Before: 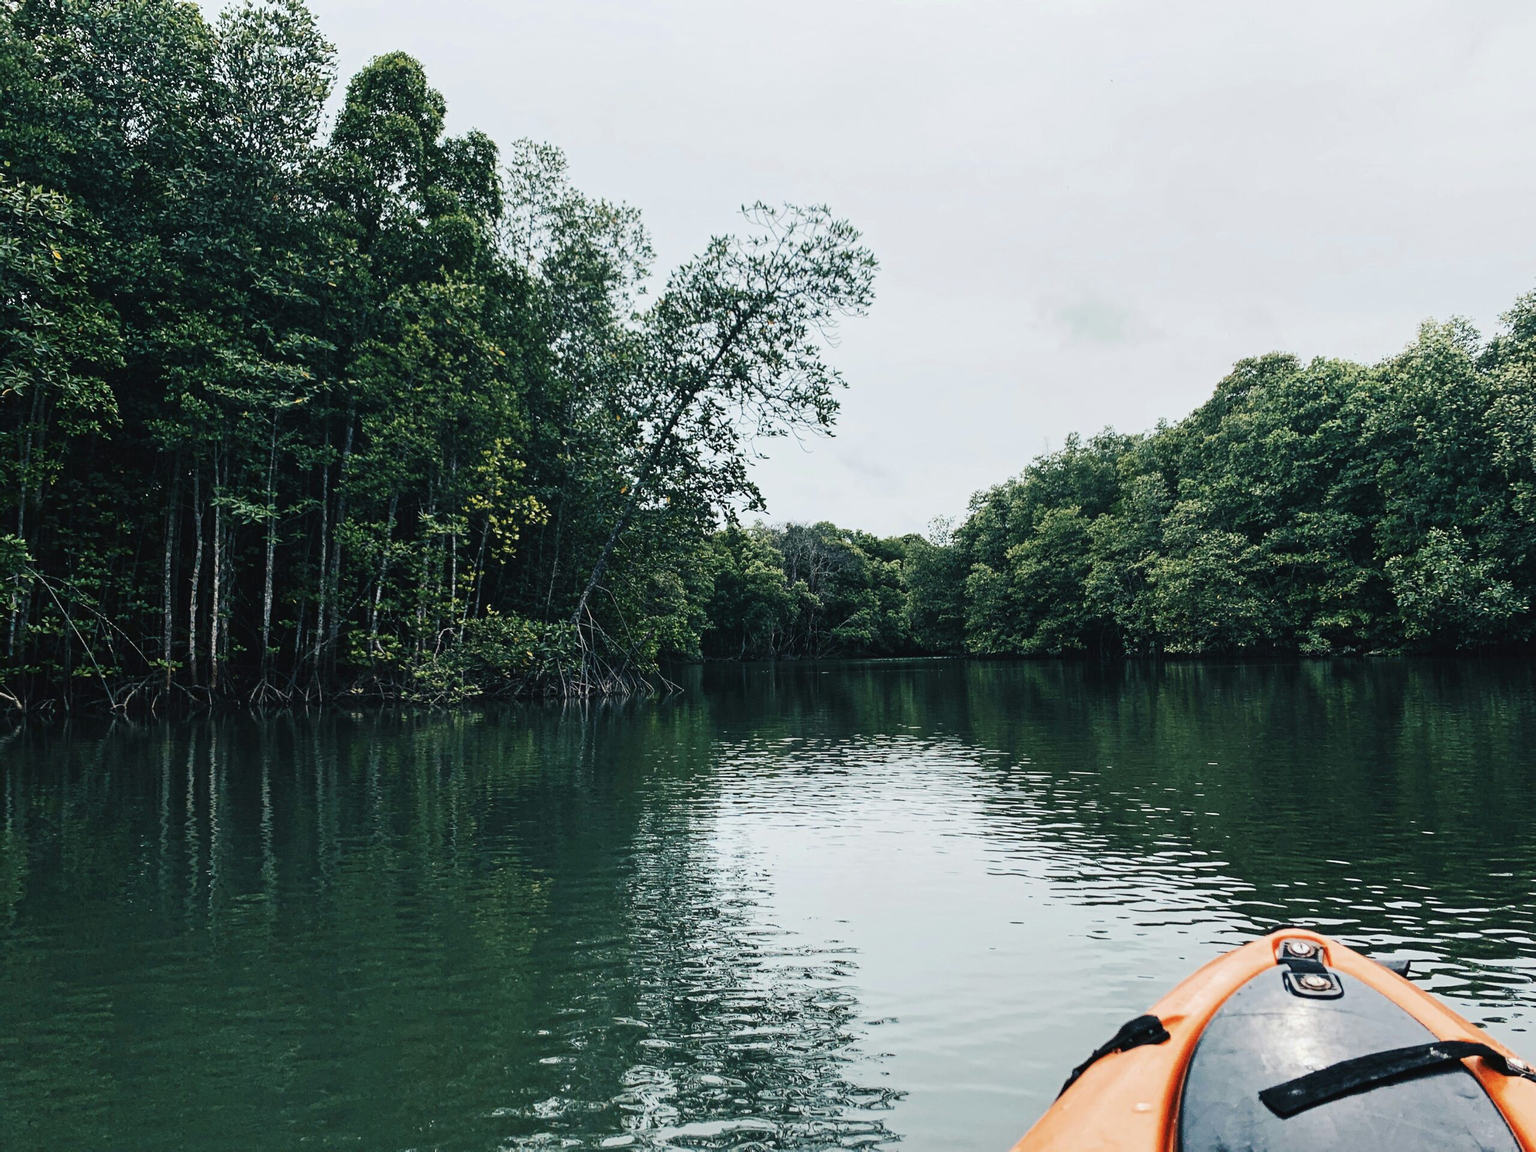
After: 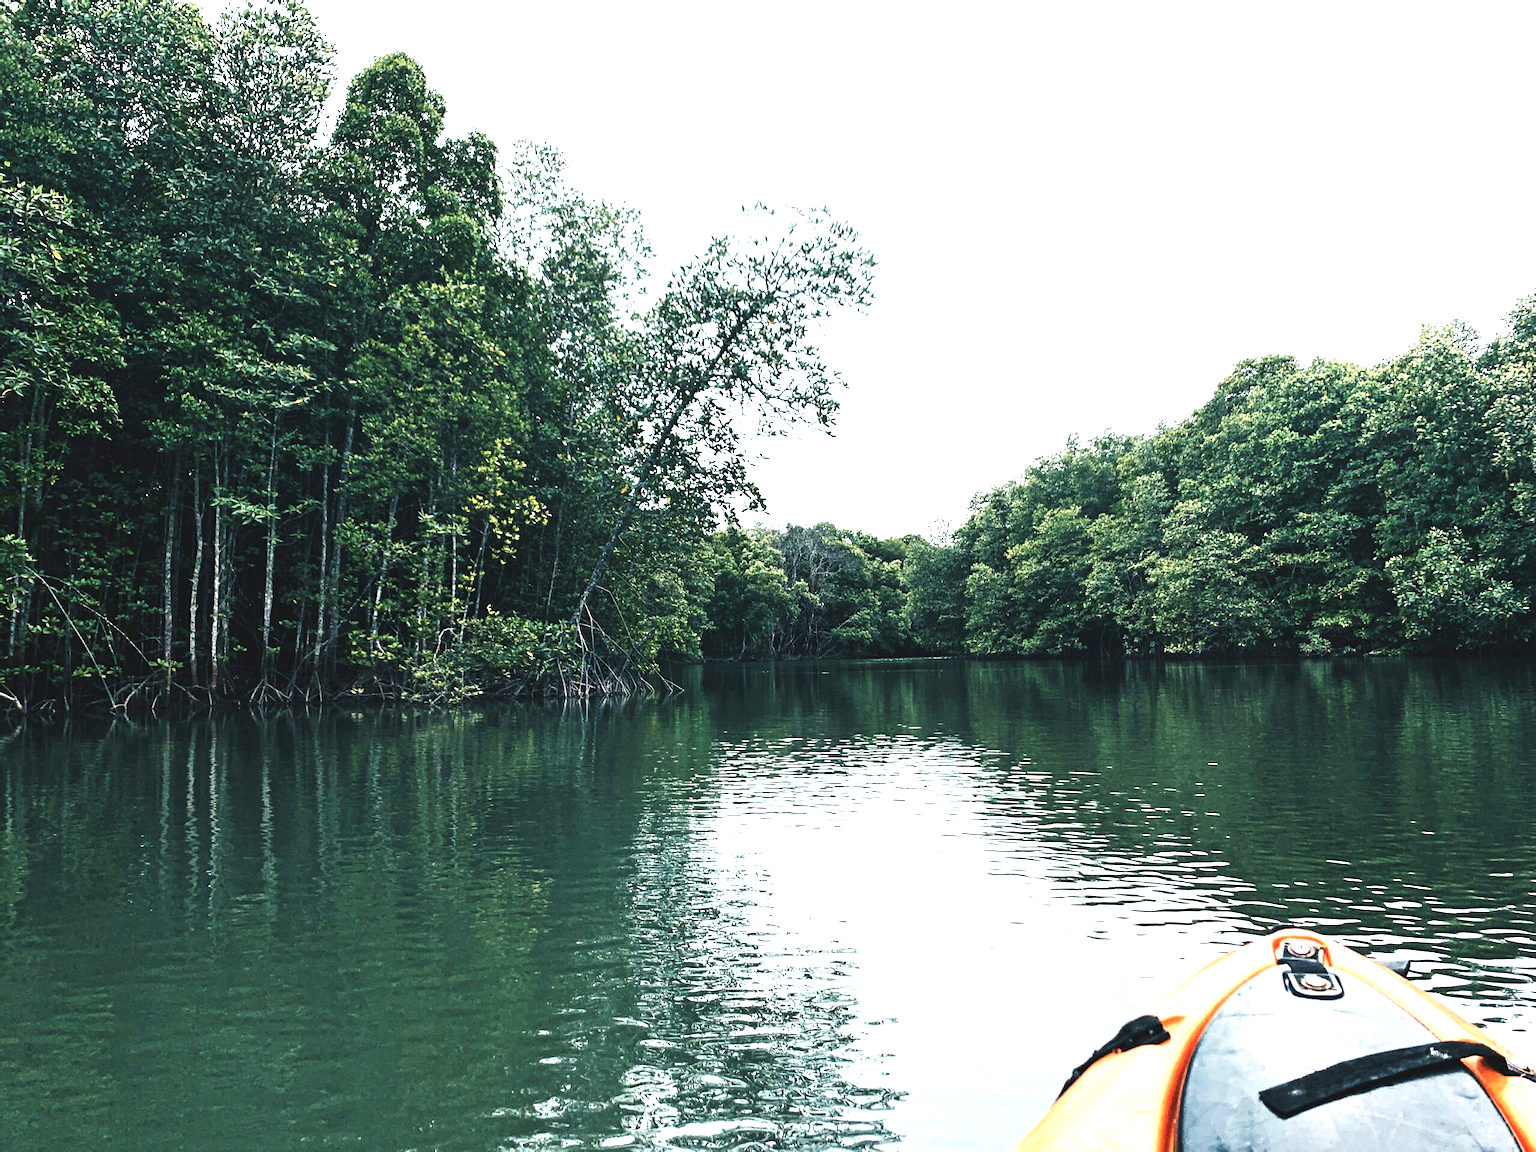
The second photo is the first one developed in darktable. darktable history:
exposure: exposure 1.159 EV, compensate highlight preservation false
